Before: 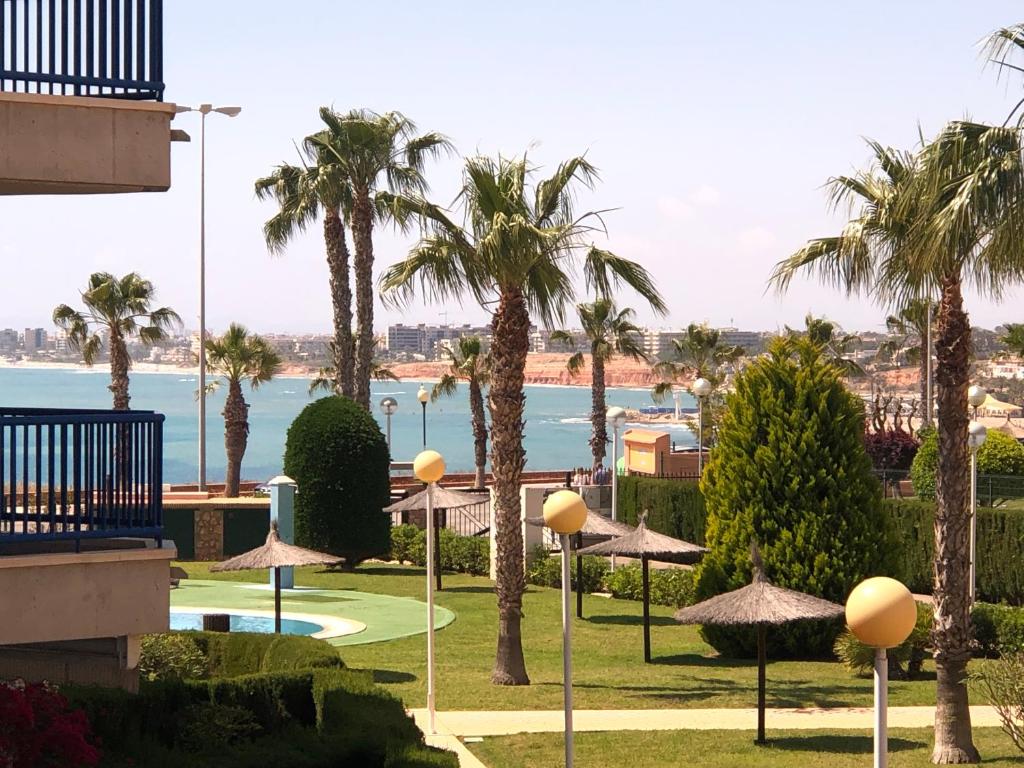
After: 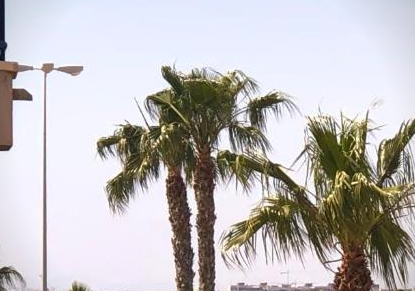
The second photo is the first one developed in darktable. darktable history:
crop: left 15.452%, top 5.459%, right 43.956%, bottom 56.62%
contrast brightness saturation: saturation 0.1
vignetting: fall-off start 91.19%
shadows and highlights: shadows 52.34, highlights -28.23, soften with gaussian
